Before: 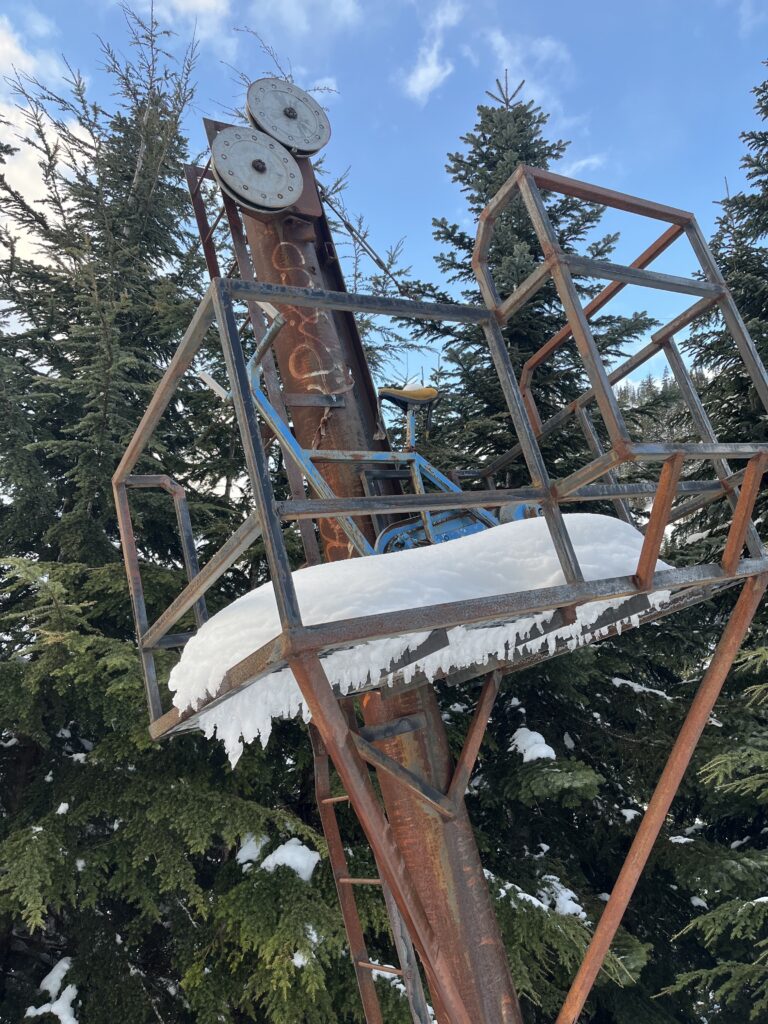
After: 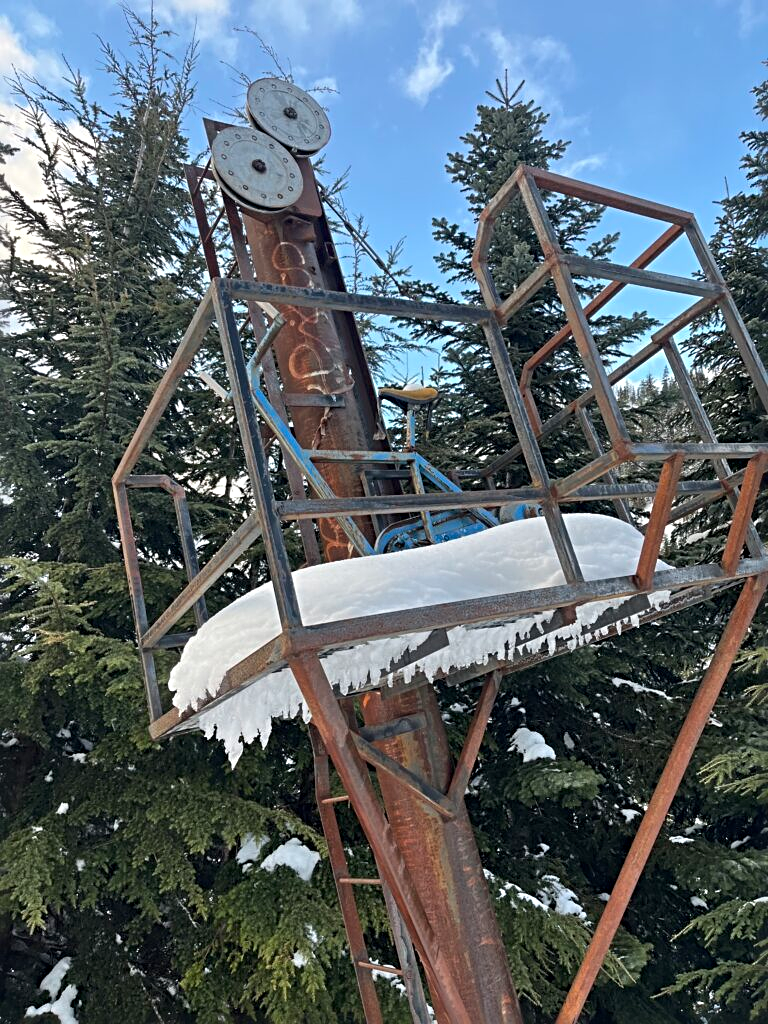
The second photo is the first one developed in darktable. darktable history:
sharpen: radius 3.984
